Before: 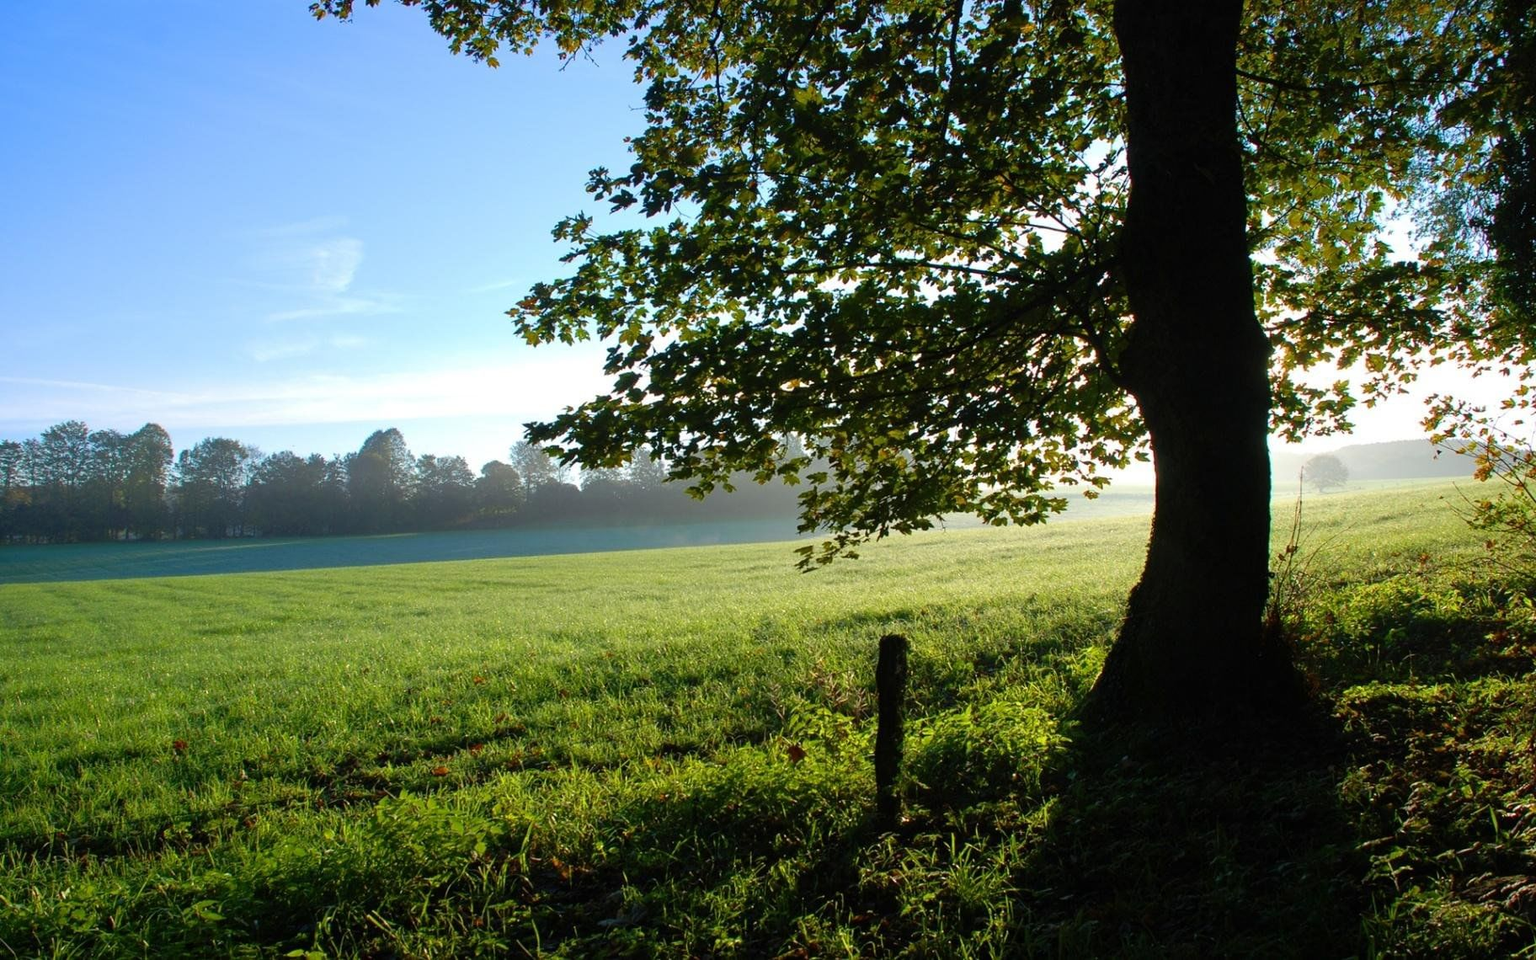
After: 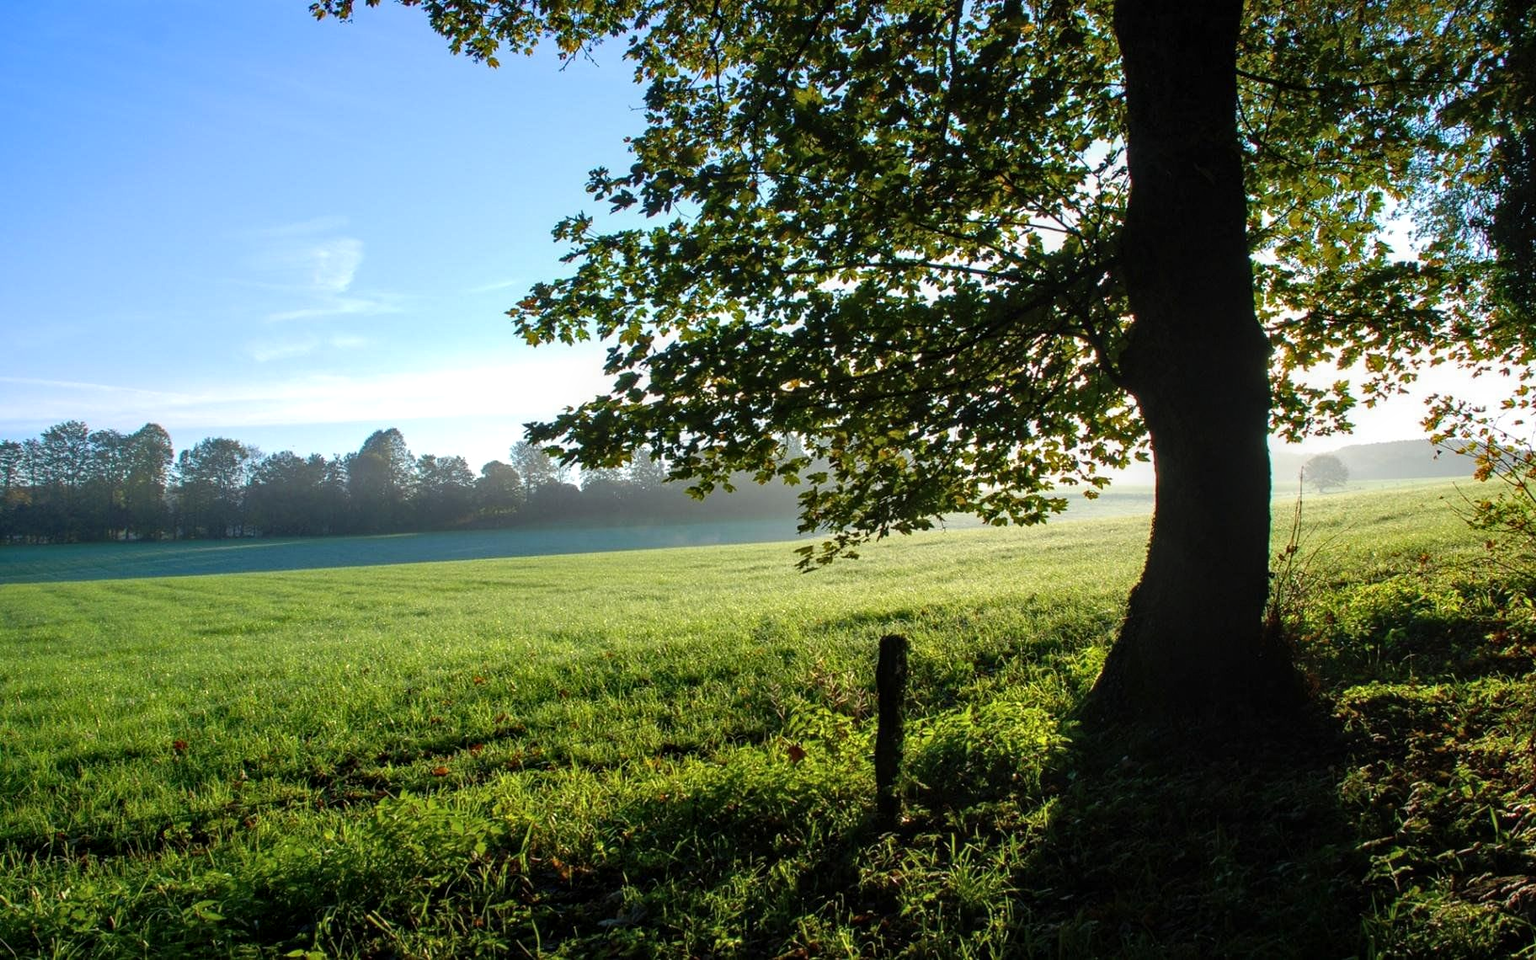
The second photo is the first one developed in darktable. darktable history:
local contrast: on, module defaults
exposure: exposure 0.081 EV
